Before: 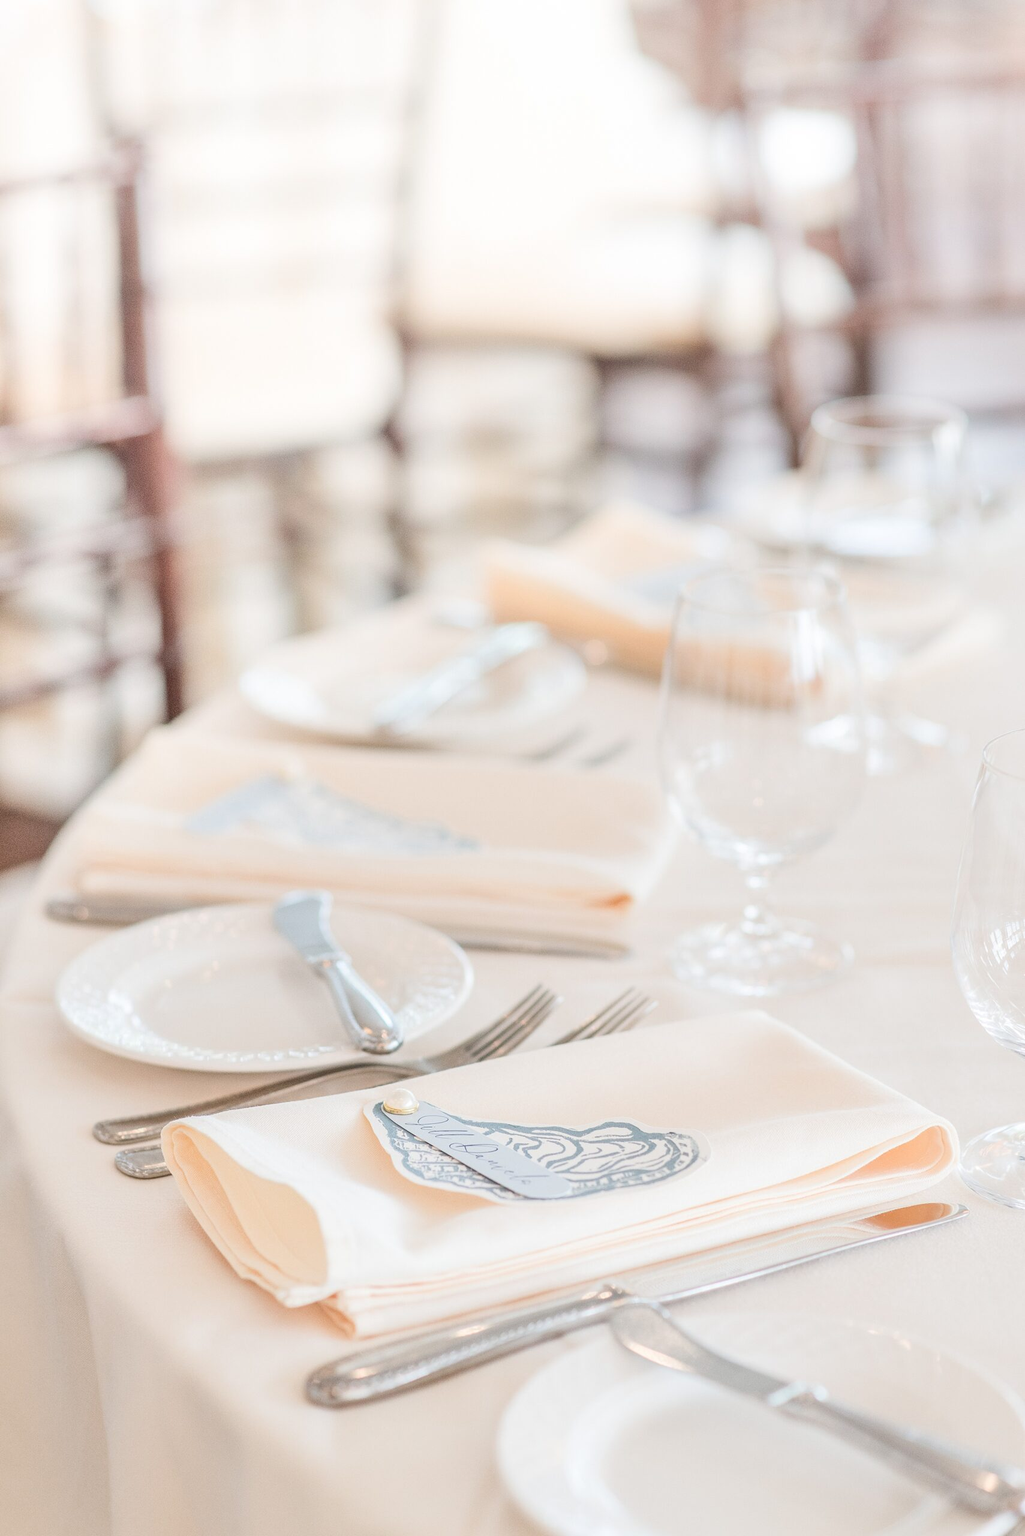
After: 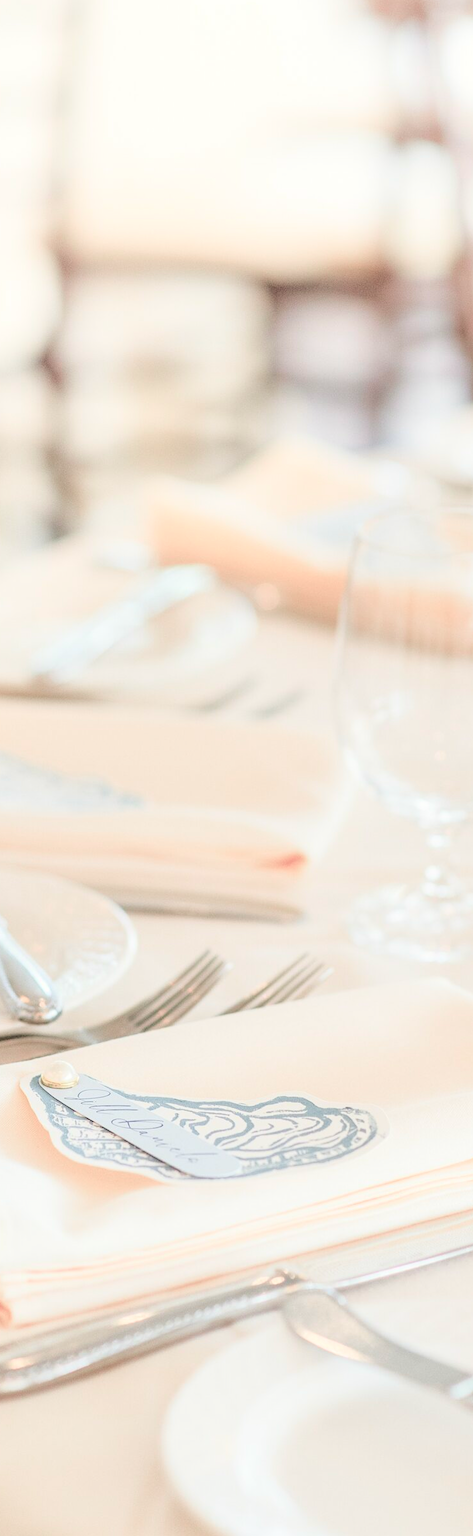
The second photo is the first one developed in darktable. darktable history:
contrast brightness saturation: contrast 0.012, saturation -0.06
base curve: curves: ch0 [(0, 0.024) (0.055, 0.065) (0.121, 0.166) (0.236, 0.319) (0.693, 0.726) (1, 1)]
crop: left 33.658%, top 6%, right 22.932%
tone curve: curves: ch0 [(0, 0.021) (0.059, 0.053) (0.212, 0.18) (0.337, 0.304) (0.495, 0.505) (0.725, 0.731) (0.89, 0.919) (1, 1)]; ch1 [(0, 0) (0.094, 0.081) (0.285, 0.299) (0.403, 0.436) (0.479, 0.475) (0.54, 0.55) (0.615, 0.637) (0.683, 0.688) (1, 1)]; ch2 [(0, 0) (0.257, 0.217) (0.434, 0.434) (0.498, 0.507) (0.527, 0.542) (0.597, 0.587) (0.658, 0.595) (1, 1)], color space Lab, independent channels, preserve colors none
